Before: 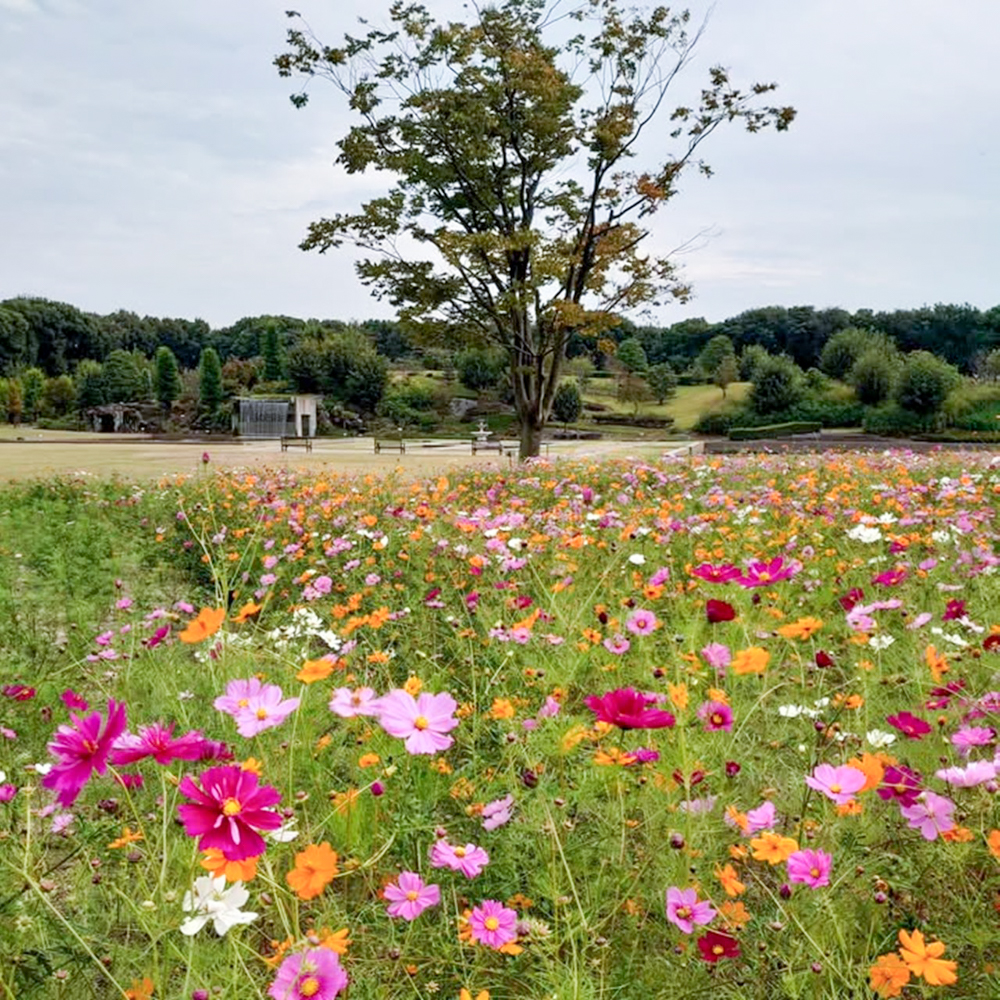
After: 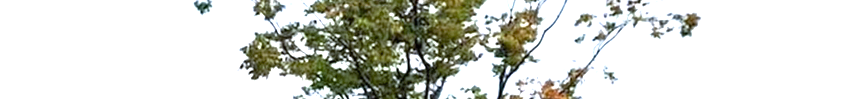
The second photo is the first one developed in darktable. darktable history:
crop and rotate: left 9.644%, top 9.491%, right 6.021%, bottom 80.509%
exposure: black level correction 0, exposure 1 EV, compensate highlight preservation false
